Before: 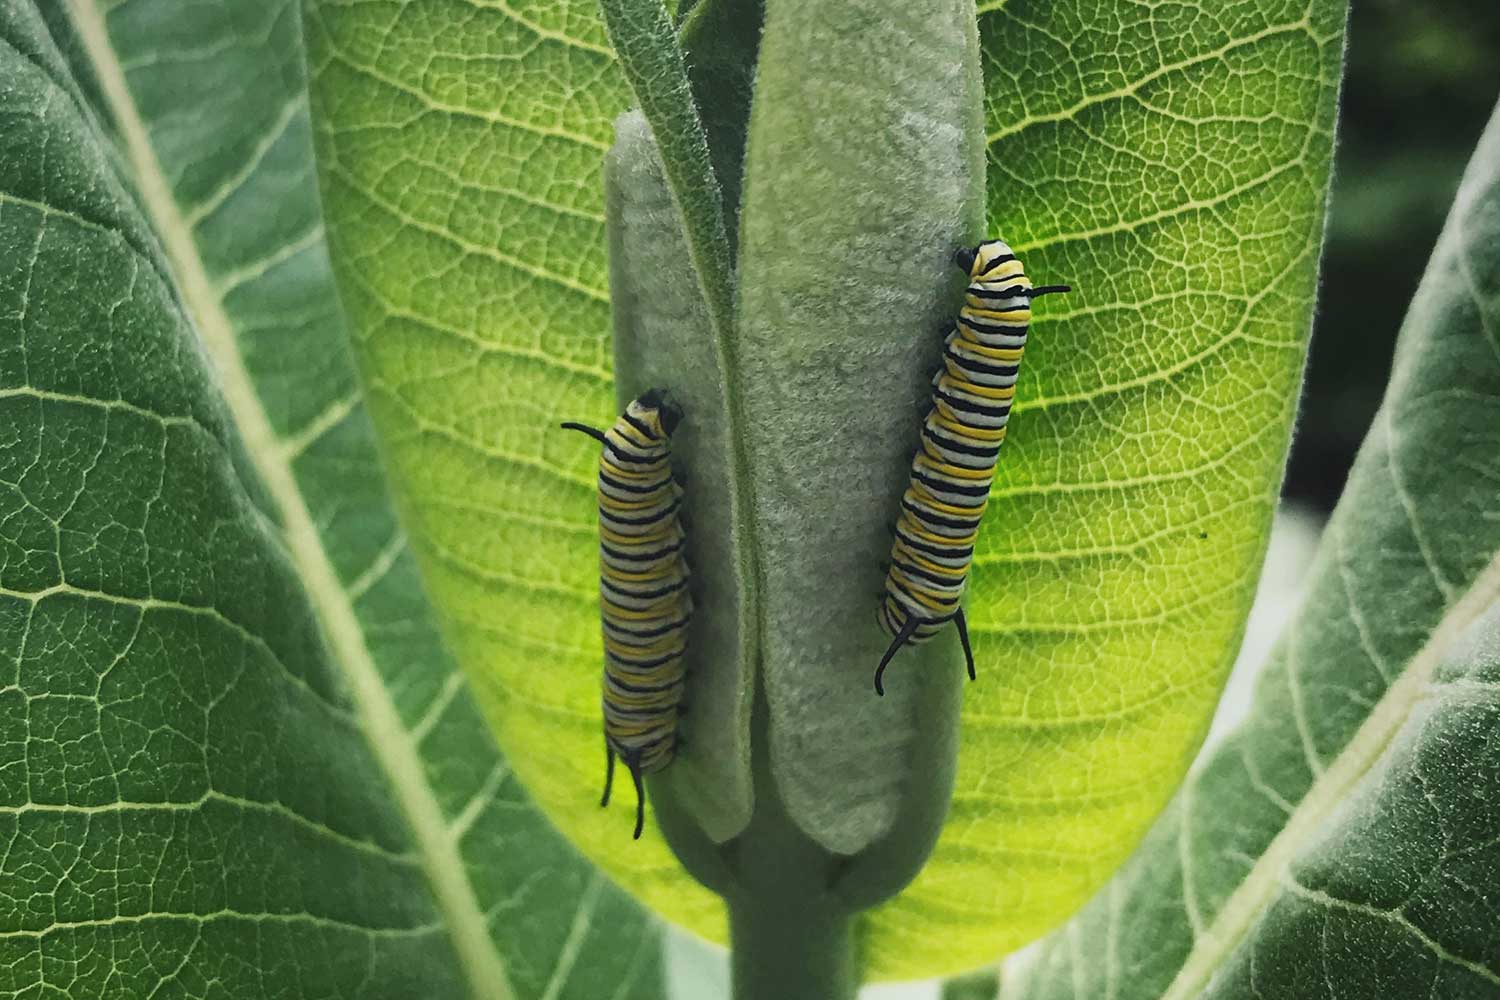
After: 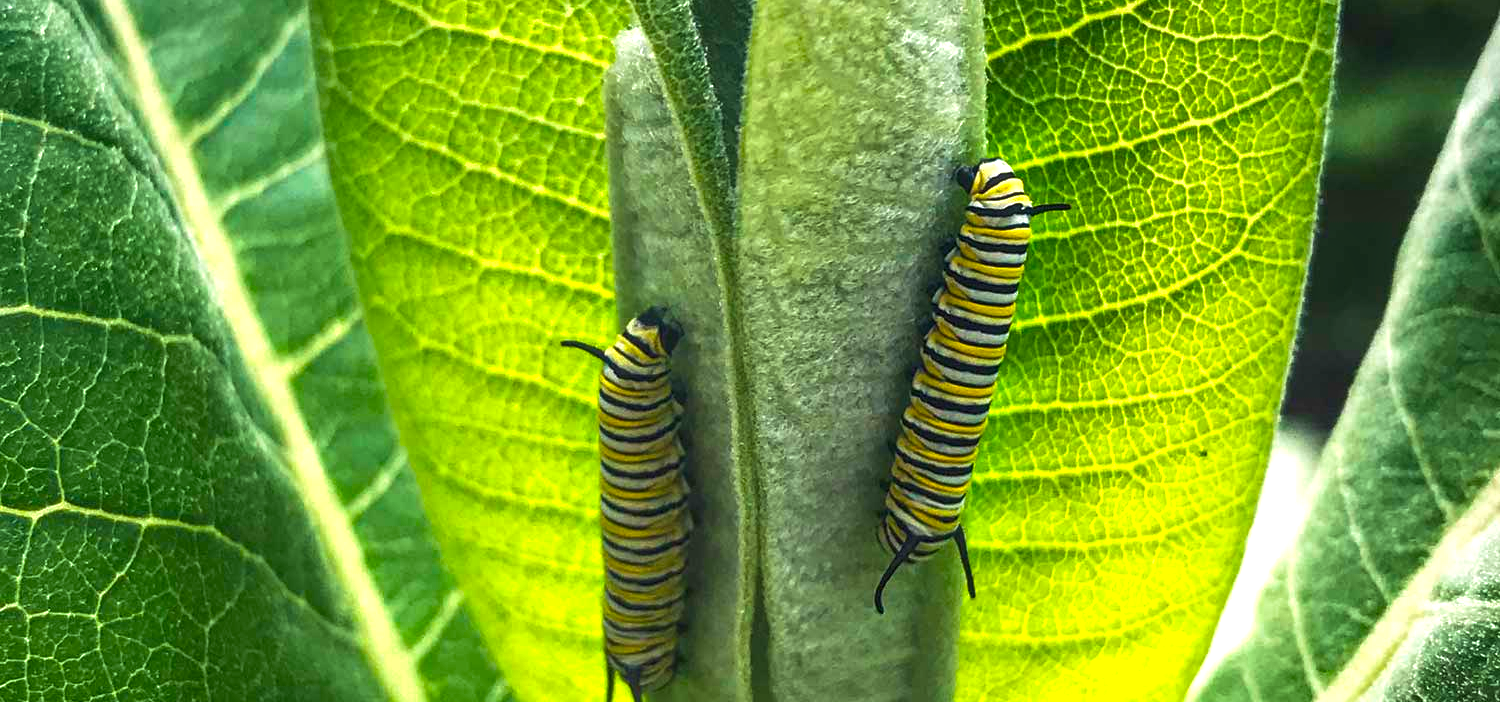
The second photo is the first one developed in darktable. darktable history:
crop and rotate: top 8.27%, bottom 21.476%
color balance rgb: linear chroma grading › global chroma 15.604%, perceptual saturation grading › global saturation 25.534%, perceptual brilliance grading › global brilliance 12.415%, perceptual brilliance grading › highlights 14.867%
velvia: on, module defaults
exposure: compensate highlight preservation false
local contrast: on, module defaults
